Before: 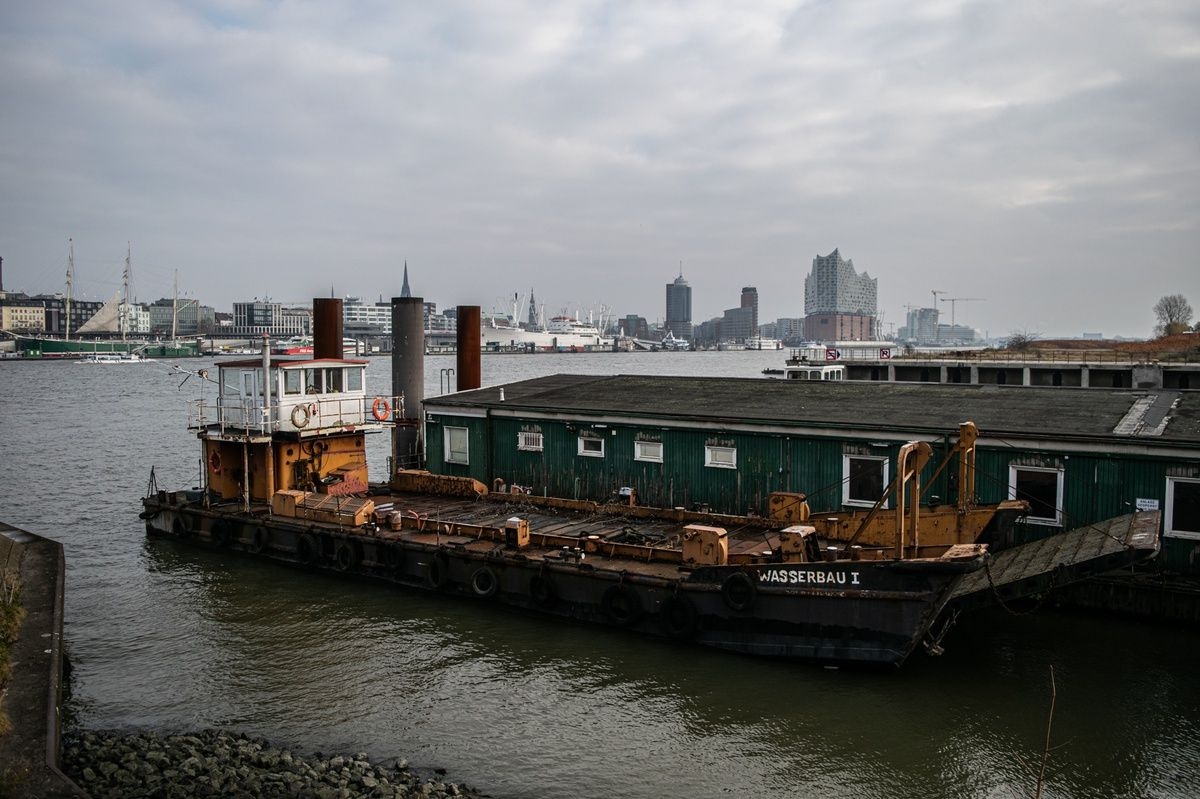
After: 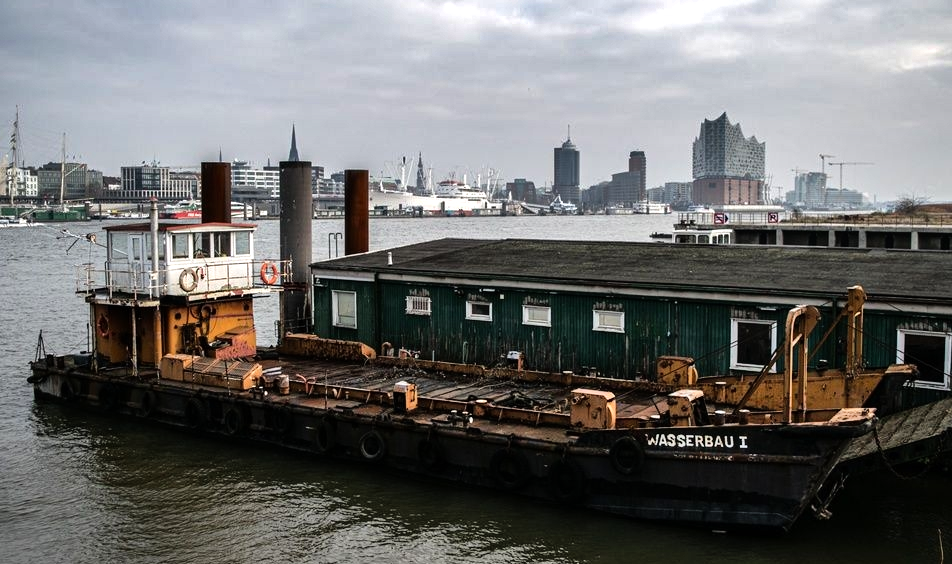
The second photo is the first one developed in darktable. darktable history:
tone equalizer: -8 EV -0.718 EV, -7 EV -0.715 EV, -6 EV -0.586 EV, -5 EV -0.388 EV, -3 EV 0.382 EV, -2 EV 0.6 EV, -1 EV 0.678 EV, +0 EV 0.766 EV
crop: left 9.348%, top 17.038%, right 10.81%, bottom 12.319%
shadows and highlights: white point adjustment -3.66, highlights -63.34, soften with gaussian
